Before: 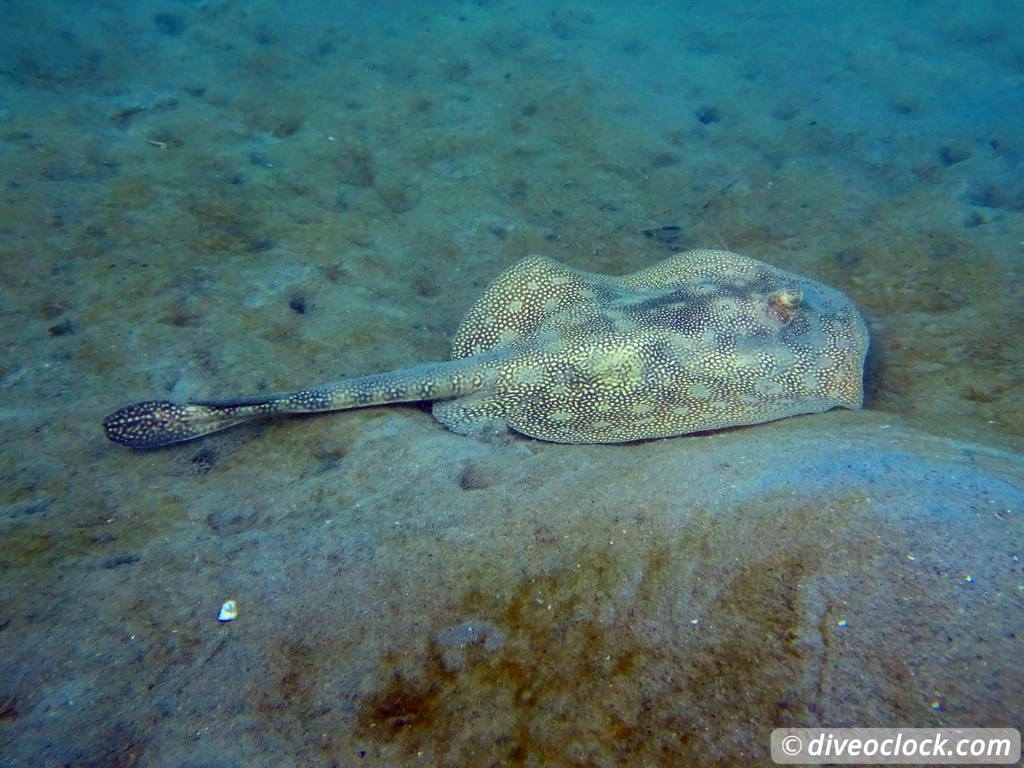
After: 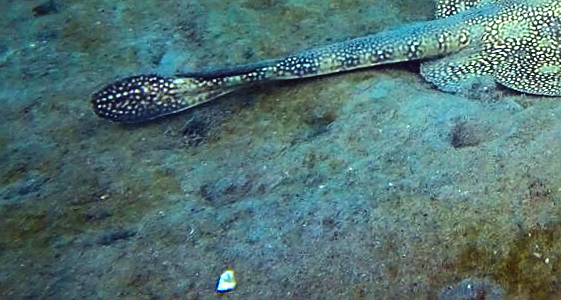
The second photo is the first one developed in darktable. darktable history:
rotate and perspective: rotation -3°, crop left 0.031, crop right 0.968, crop top 0.07, crop bottom 0.93
white balance: emerald 1
color balance rgb: global offset › luminance 0.71%, perceptual saturation grading › global saturation -11.5%, perceptual brilliance grading › highlights 17.77%, perceptual brilliance grading › mid-tones 31.71%, perceptual brilliance grading › shadows -31.01%, global vibrance 50%
sharpen: on, module defaults
crop: top 44.483%, right 43.593%, bottom 12.892%
